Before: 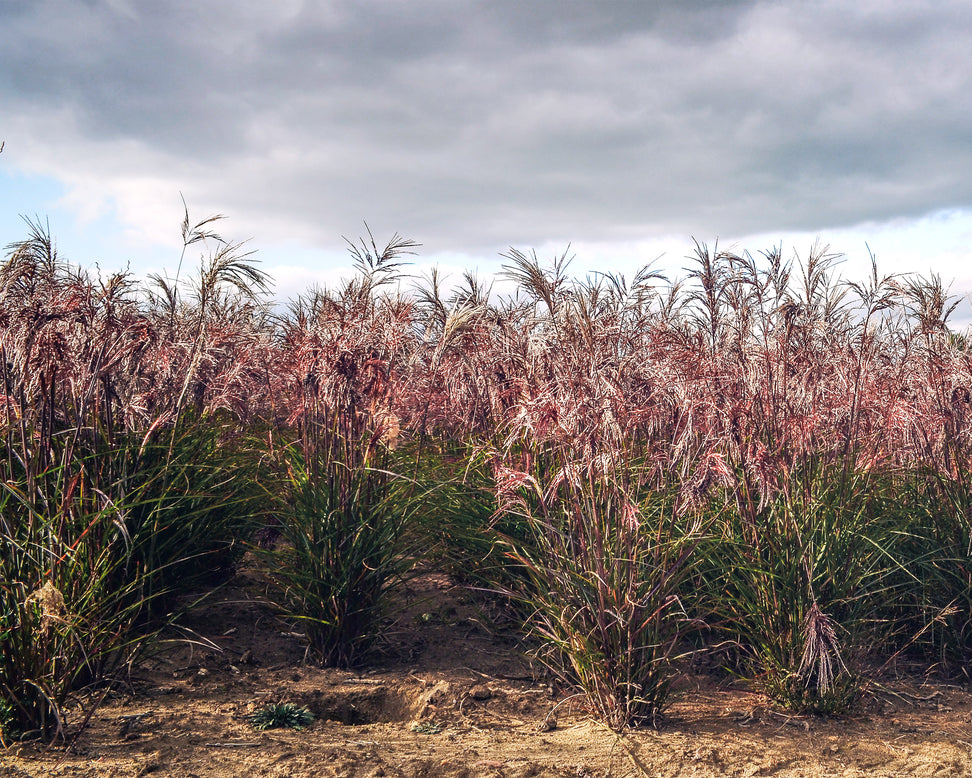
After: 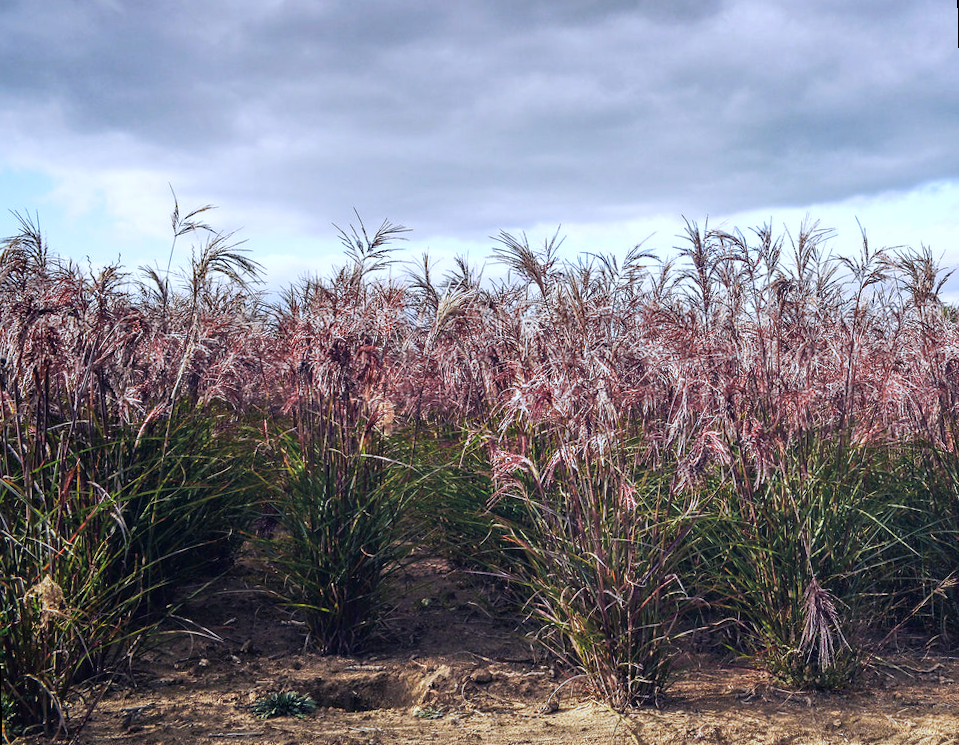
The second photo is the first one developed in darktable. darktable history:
white balance: red 0.931, blue 1.11
rotate and perspective: rotation -1.42°, crop left 0.016, crop right 0.984, crop top 0.035, crop bottom 0.965
